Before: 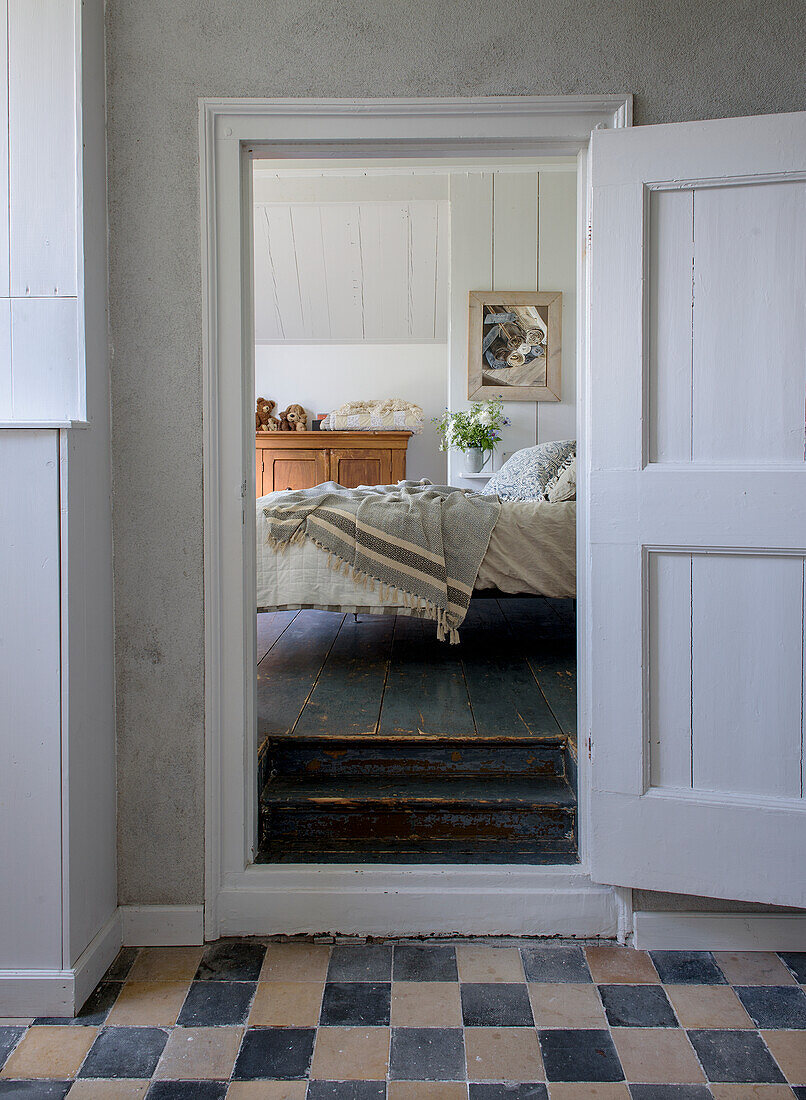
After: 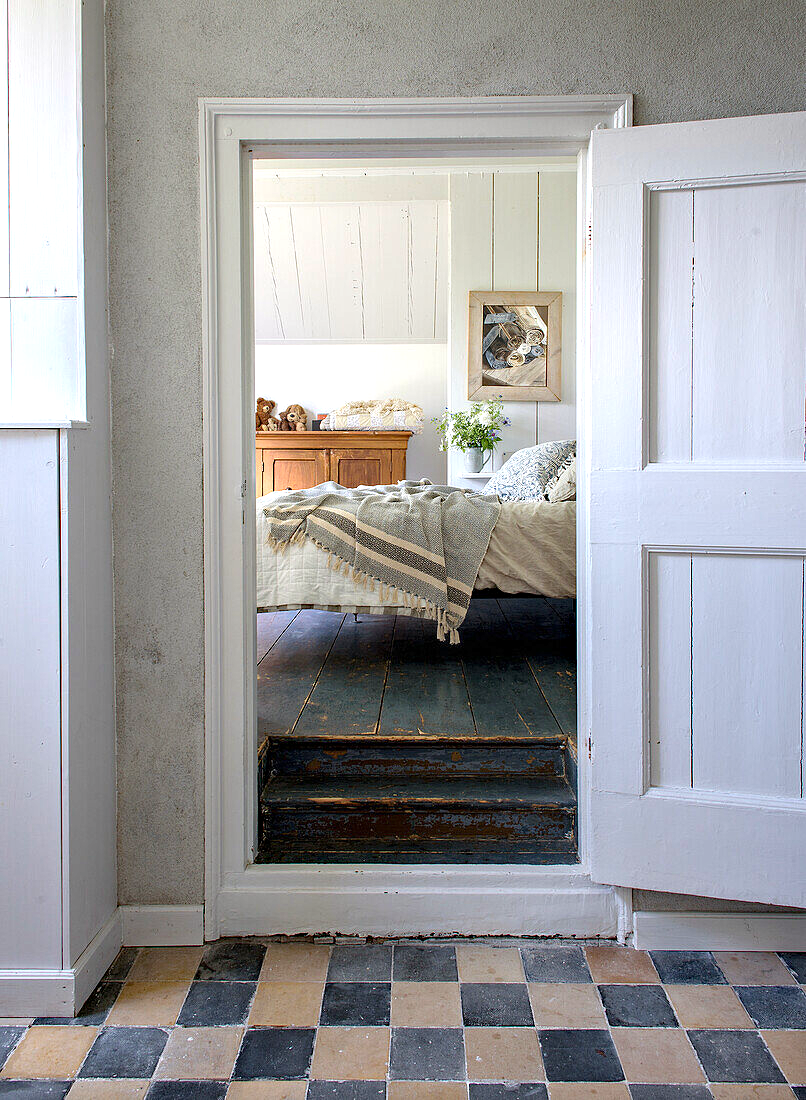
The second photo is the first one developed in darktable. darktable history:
tone equalizer: on, module defaults
exposure: exposure 0.726 EV, compensate highlight preservation false
haze removal: compatibility mode true, adaptive false
